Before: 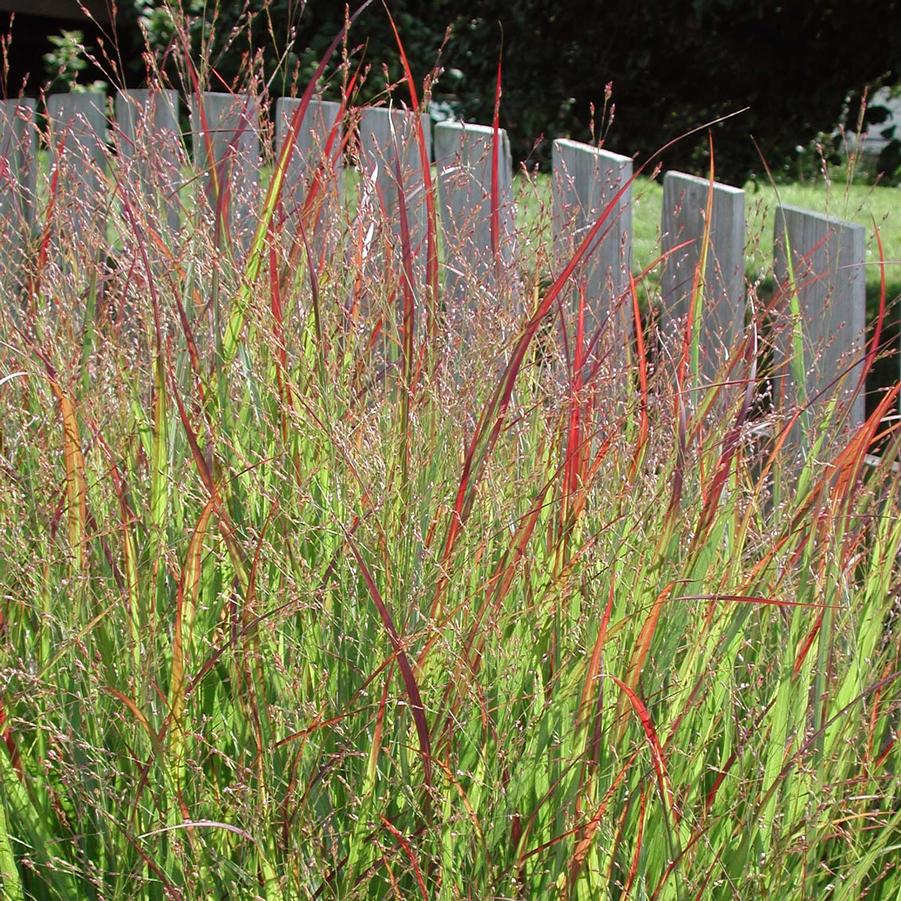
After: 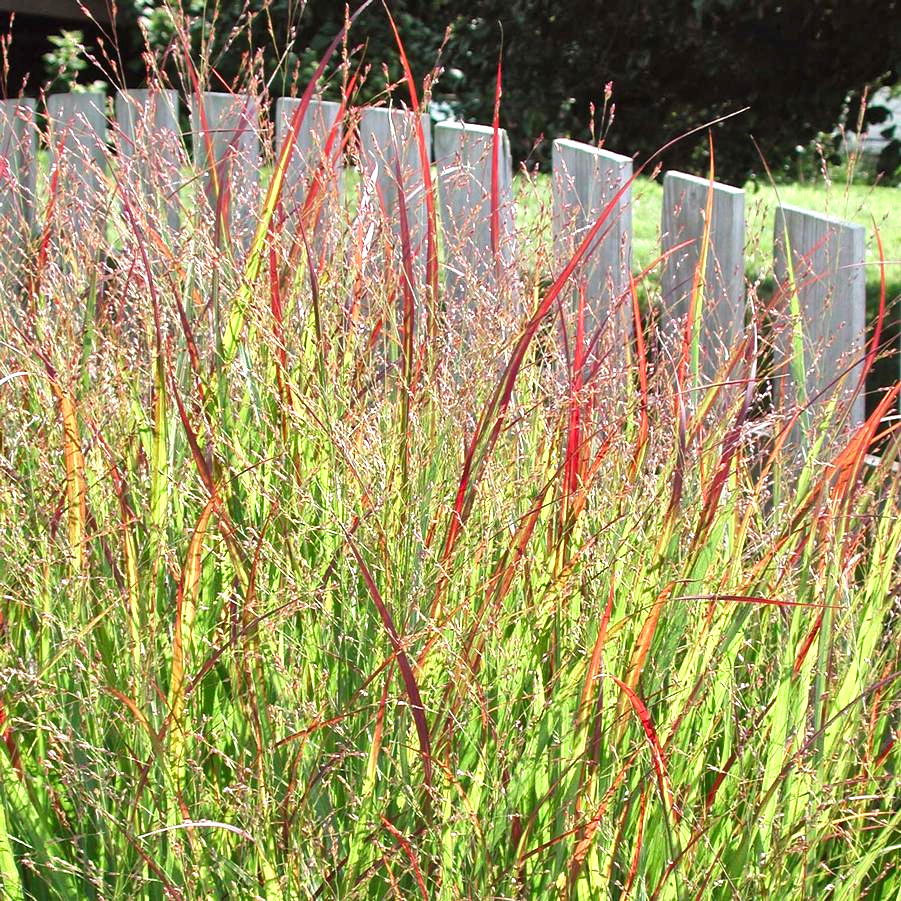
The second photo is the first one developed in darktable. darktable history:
shadows and highlights: soften with gaussian
exposure: black level correction 0, exposure 0.9 EV, compensate highlight preservation false
